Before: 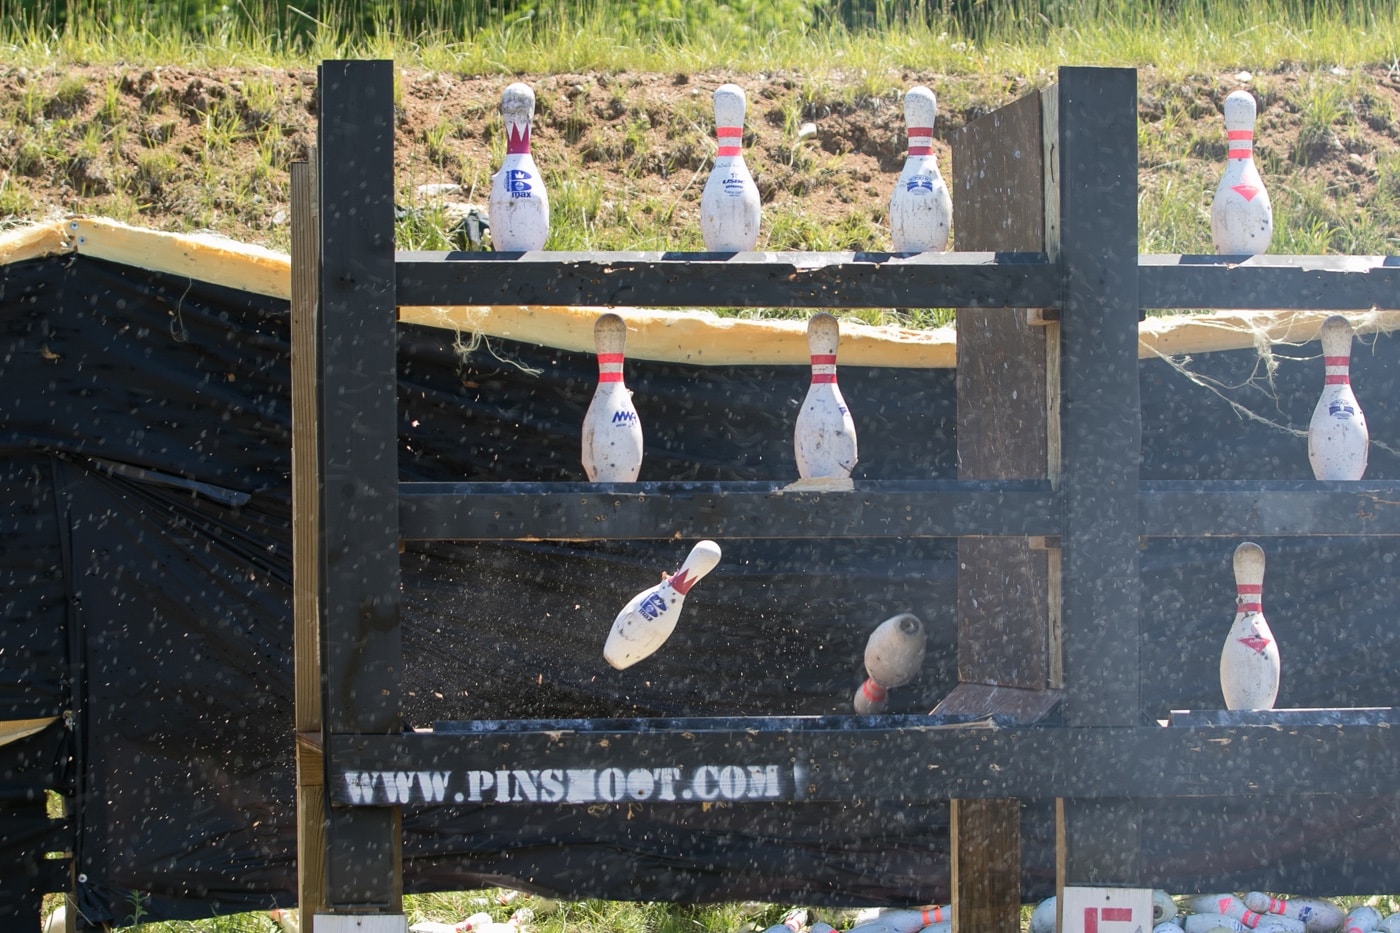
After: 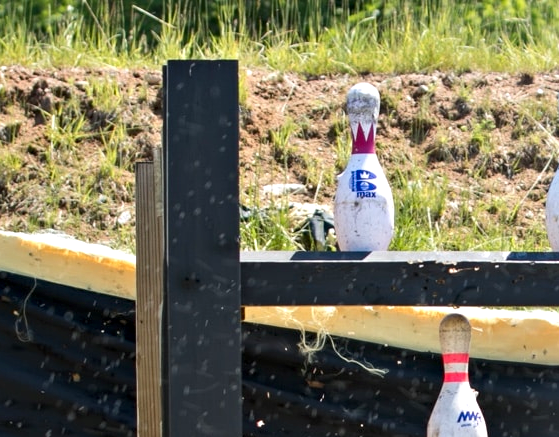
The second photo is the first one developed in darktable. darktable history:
crop and rotate: left 11.101%, top 0.119%, right 48.9%, bottom 53.039%
contrast equalizer: y [[0.528, 0.548, 0.563, 0.562, 0.546, 0.526], [0.55 ×6], [0 ×6], [0 ×6], [0 ×6]]
